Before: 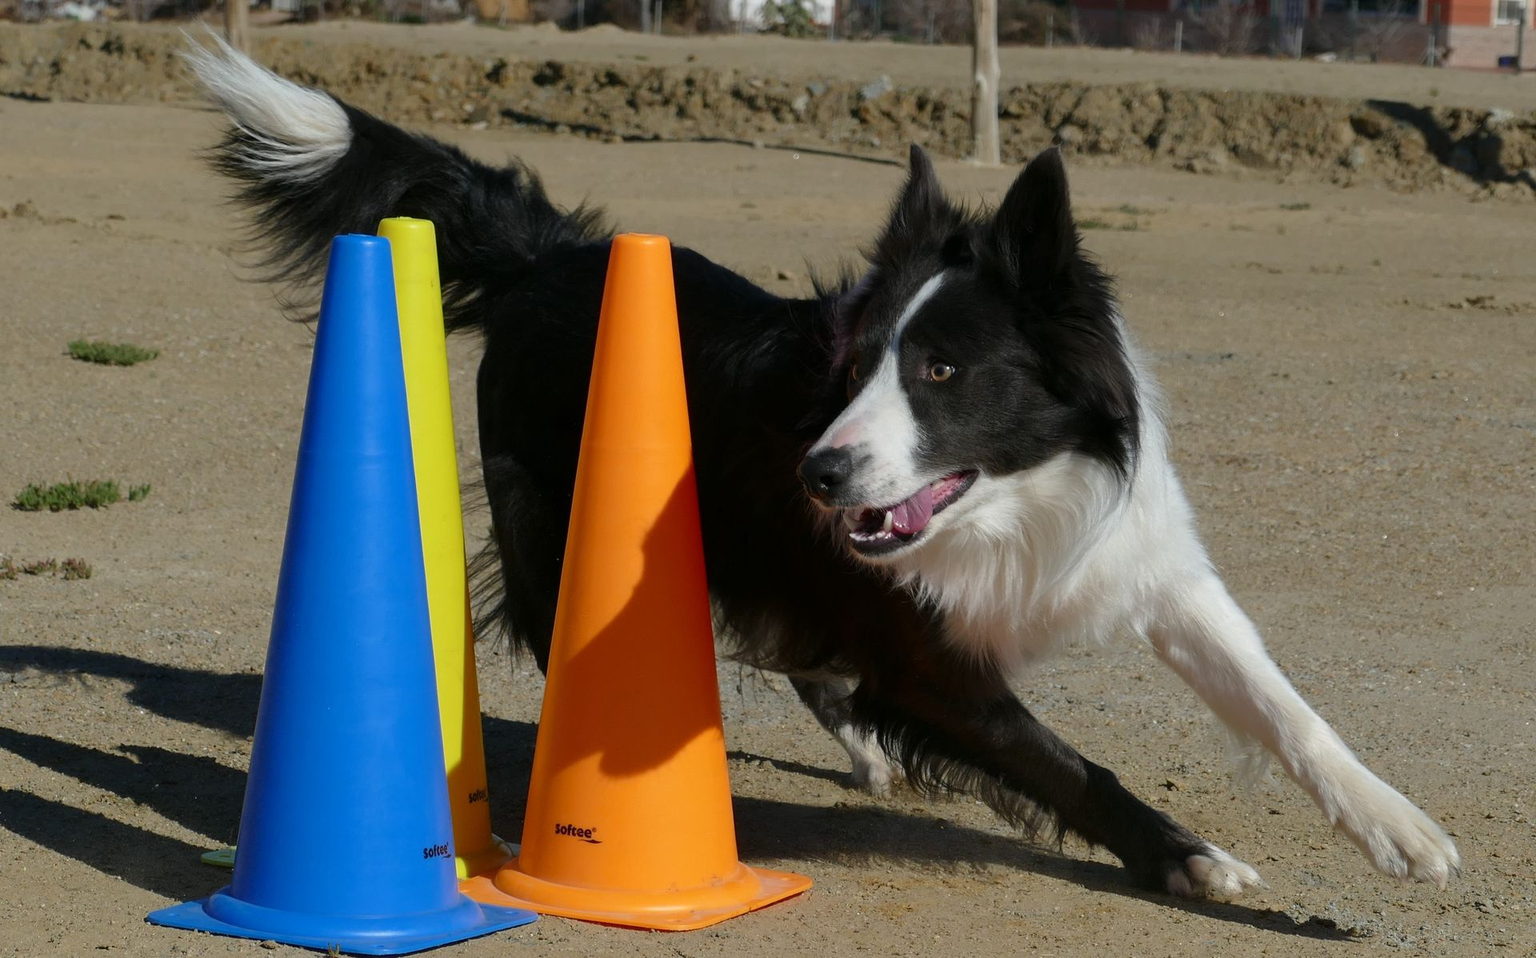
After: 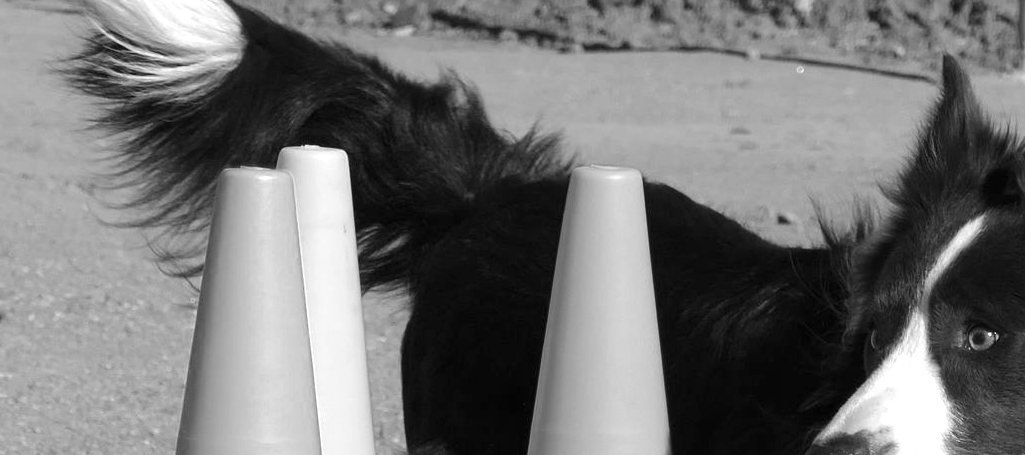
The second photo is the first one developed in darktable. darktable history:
exposure: black level correction 0, exposure 1 EV, compensate highlight preservation false
crop: left 10.181%, top 10.547%, right 36.425%, bottom 51.411%
color calibration: output gray [0.31, 0.36, 0.33, 0], illuminant as shot in camera, x 0.358, y 0.373, temperature 4628.91 K
